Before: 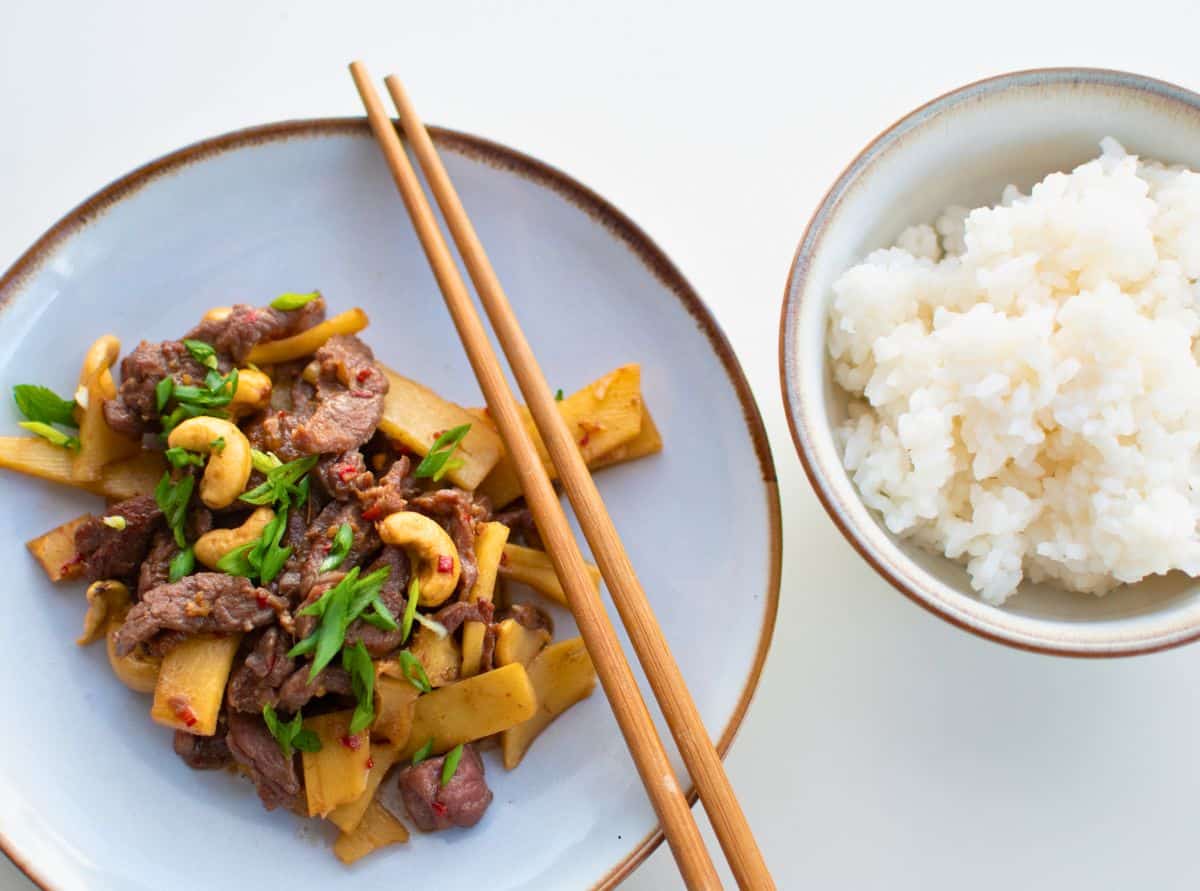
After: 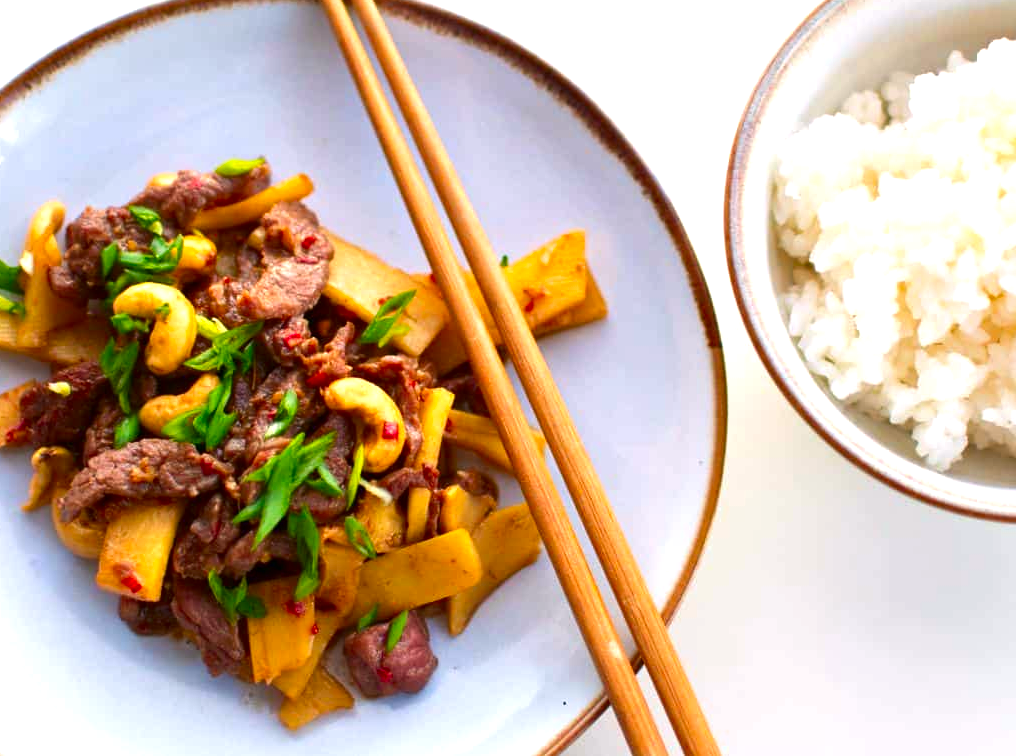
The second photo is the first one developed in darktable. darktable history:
contrast brightness saturation: contrast 0.069, brightness -0.133, saturation 0.058
crop and rotate: left 4.607%, top 15.134%, right 10.711%
exposure: black level correction 0, exposure 0.499 EV, compensate highlight preservation false
tone equalizer: edges refinement/feathering 500, mask exposure compensation -1.57 EV, preserve details no
color correction: highlights a* 3.52, highlights b* 1.86, saturation 1.18
